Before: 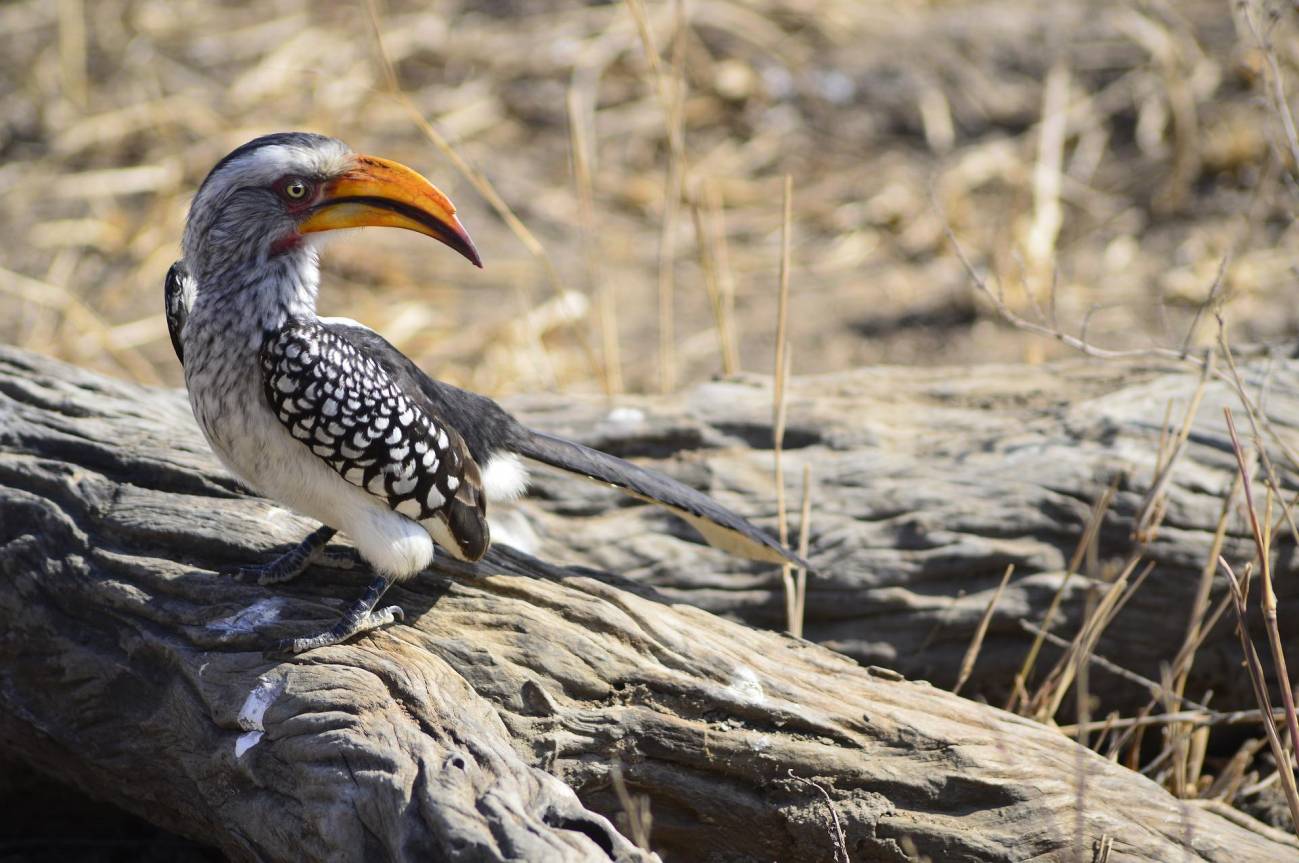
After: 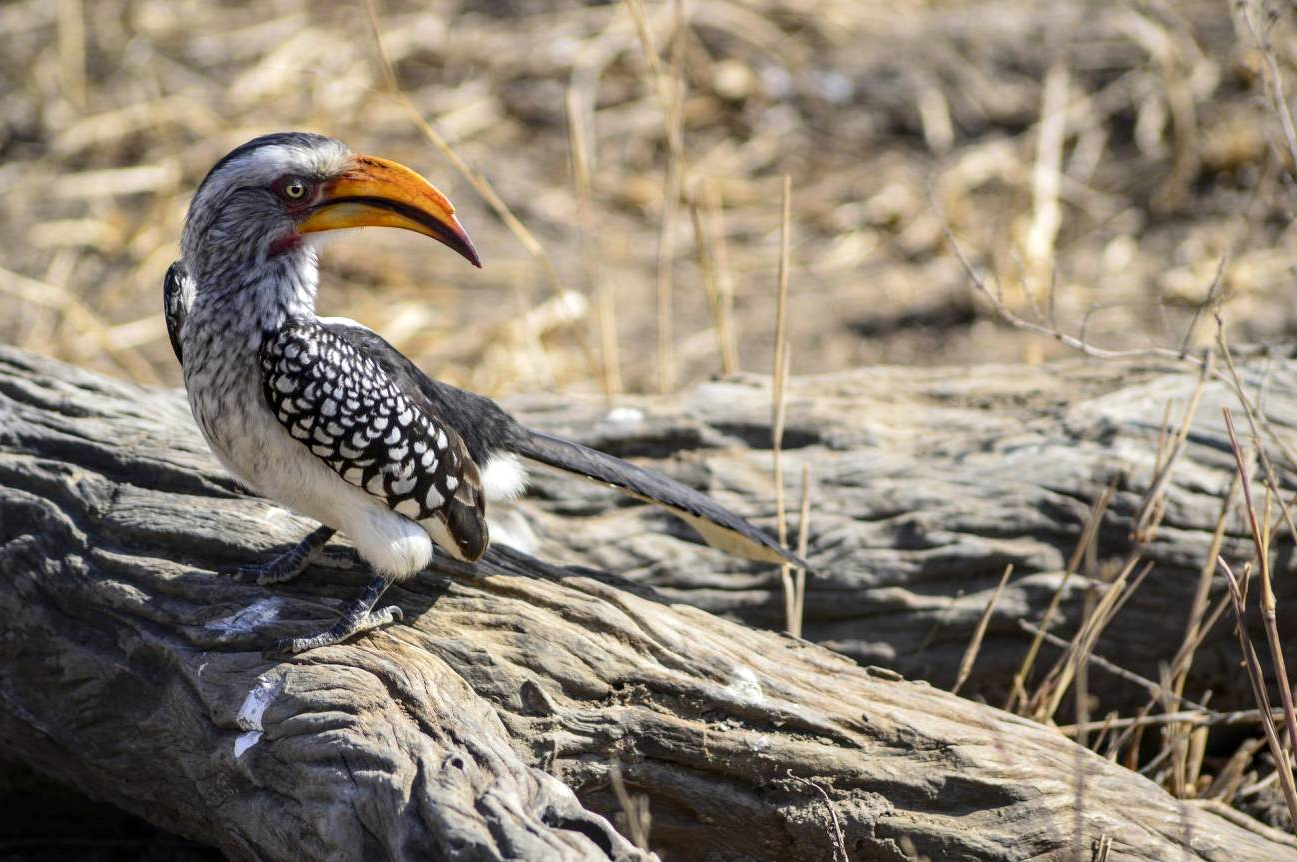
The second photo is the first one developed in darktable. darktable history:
crop: left 0.117%
local contrast: detail 130%
